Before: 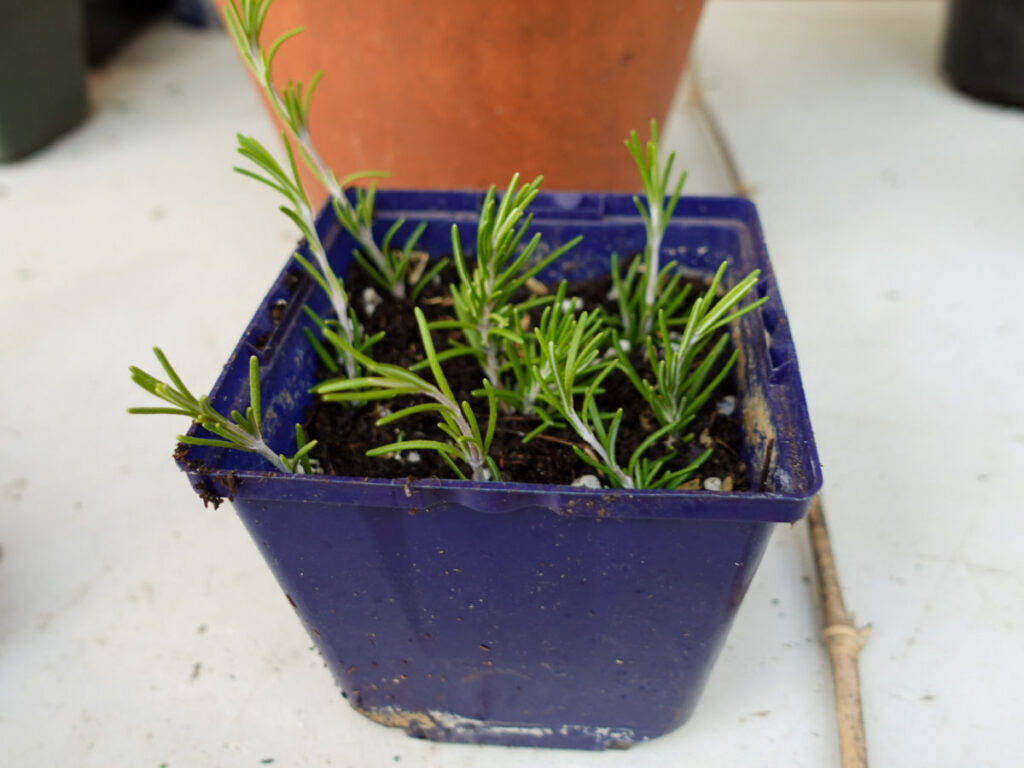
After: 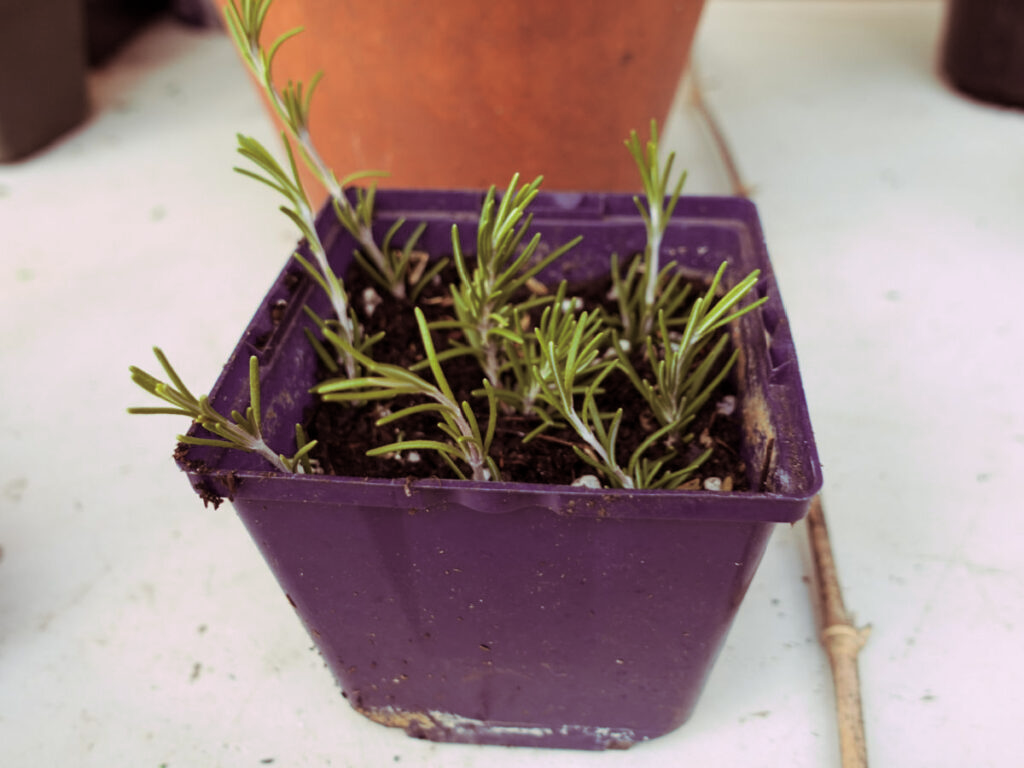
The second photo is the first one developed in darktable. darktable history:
split-toning: highlights › hue 298.8°, highlights › saturation 0.73, compress 41.76%
